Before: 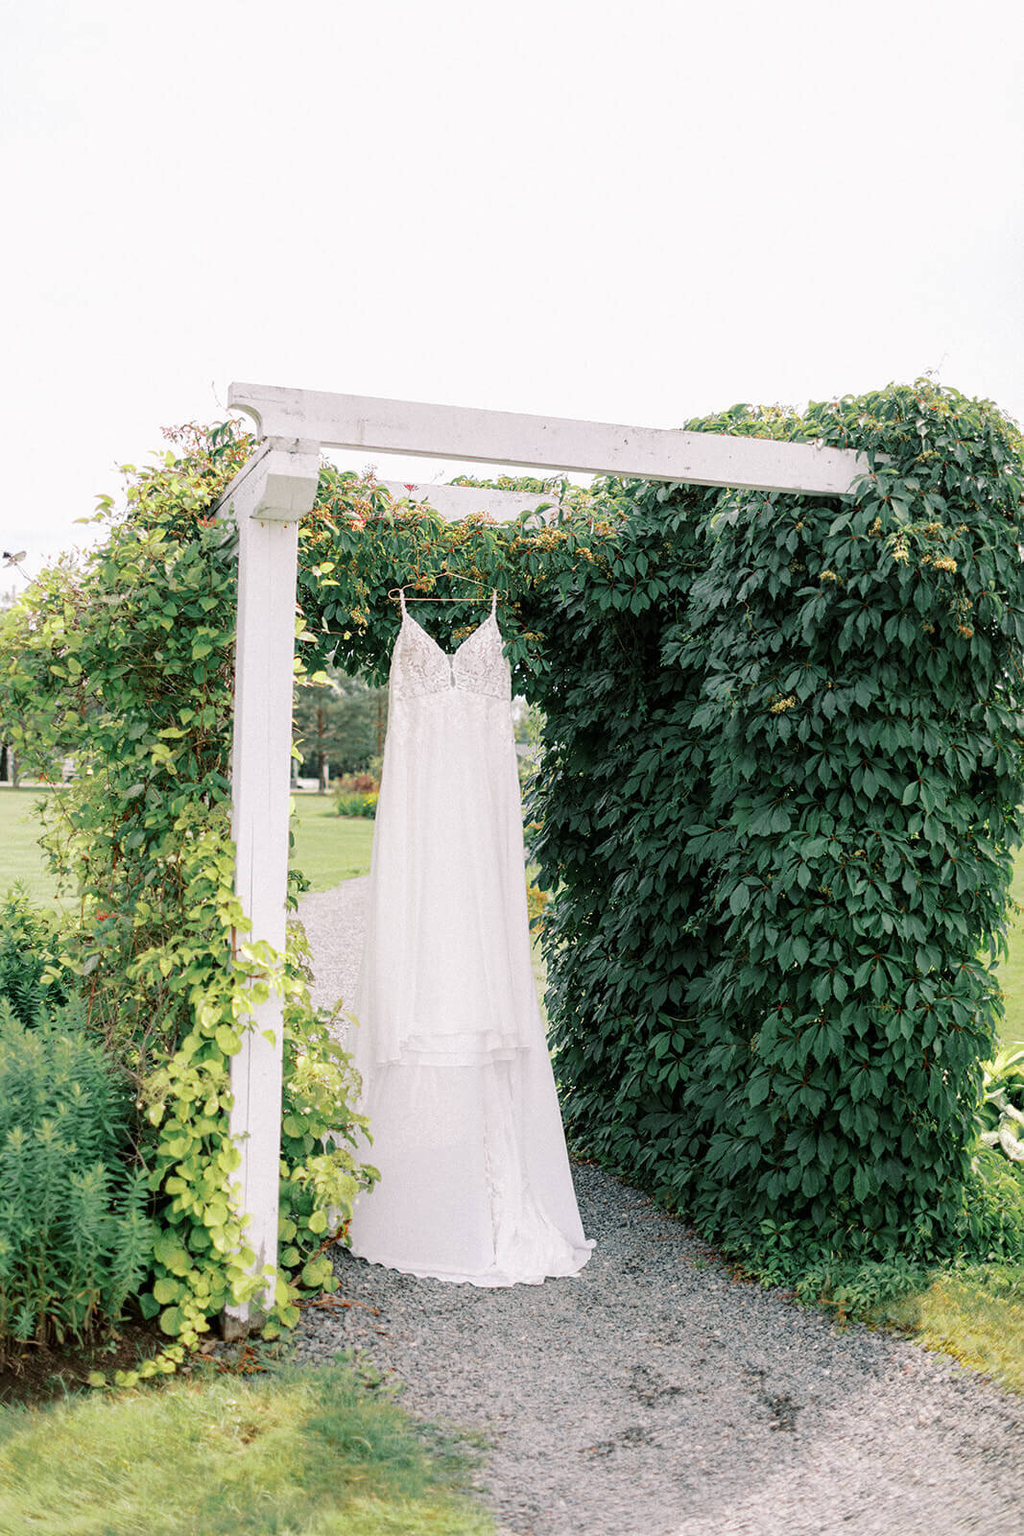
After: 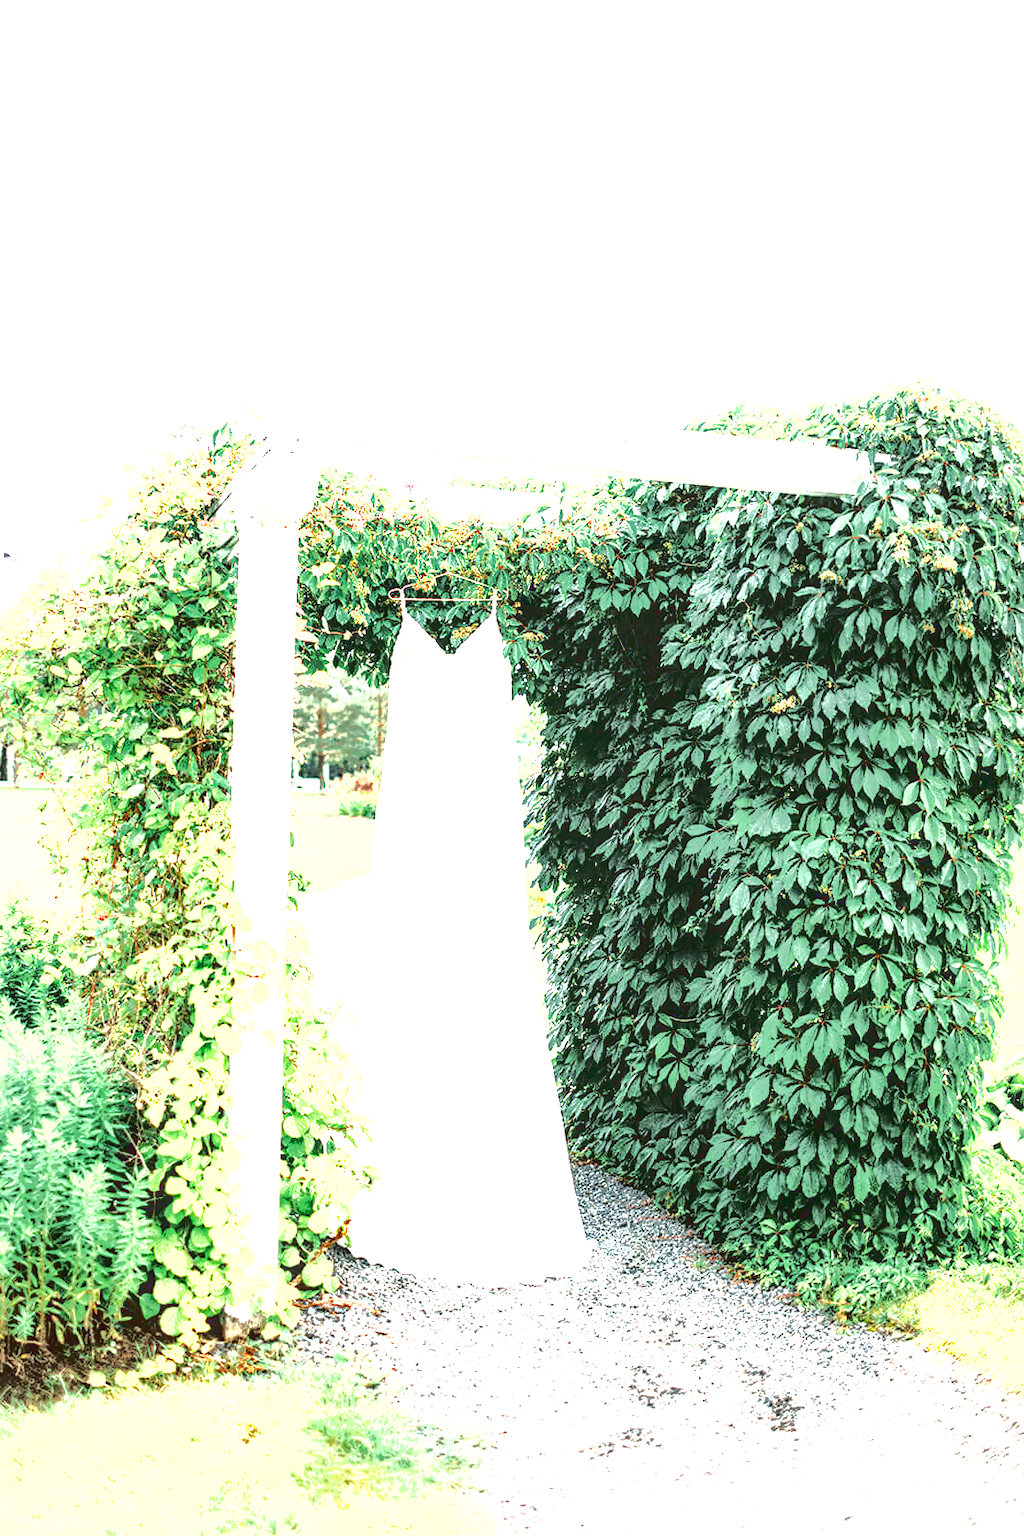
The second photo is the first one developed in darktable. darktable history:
shadows and highlights: on, module defaults
contrast brightness saturation: brightness -0.023, saturation 0.364
base curve: curves: ch0 [(0, 0.036) (0.007, 0.037) (0.604, 0.887) (1, 1)]
local contrast: highlights 60%, shadows 61%, detail 160%
tone equalizer: -8 EV -0.538 EV, -7 EV -0.35 EV, -6 EV -0.069 EV, -5 EV 0.452 EV, -4 EV 0.975 EV, -3 EV 0.788 EV, -2 EV -0.012 EV, -1 EV 0.138 EV, +0 EV -0.016 EV, edges refinement/feathering 500, mask exposure compensation -1.57 EV, preserve details no
color correction: highlights b* 0.04, saturation 0.577
exposure: black level correction 0, exposure 1.738 EV, compensate highlight preservation false
